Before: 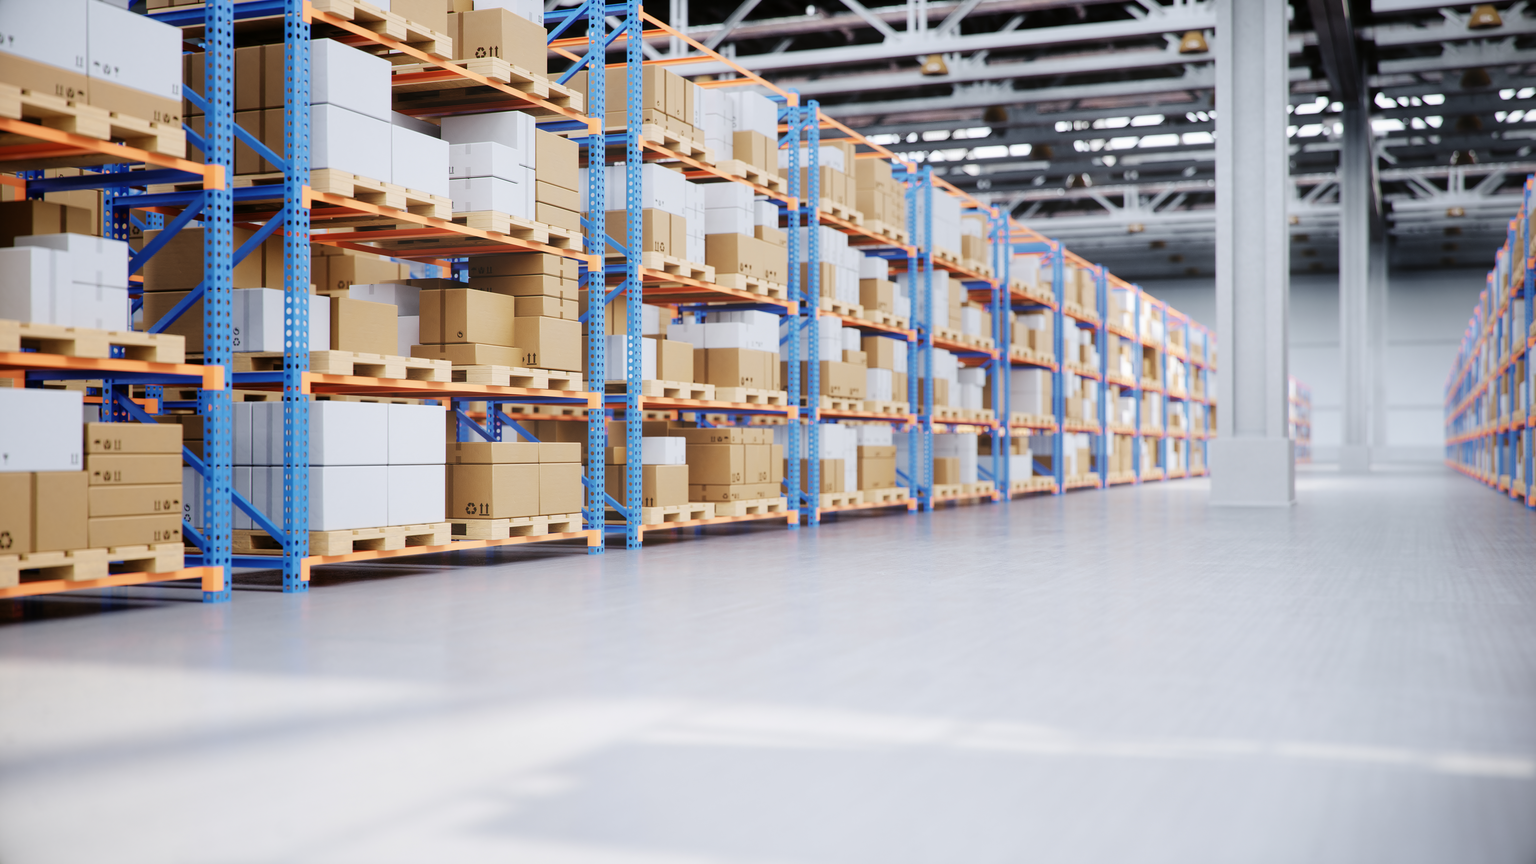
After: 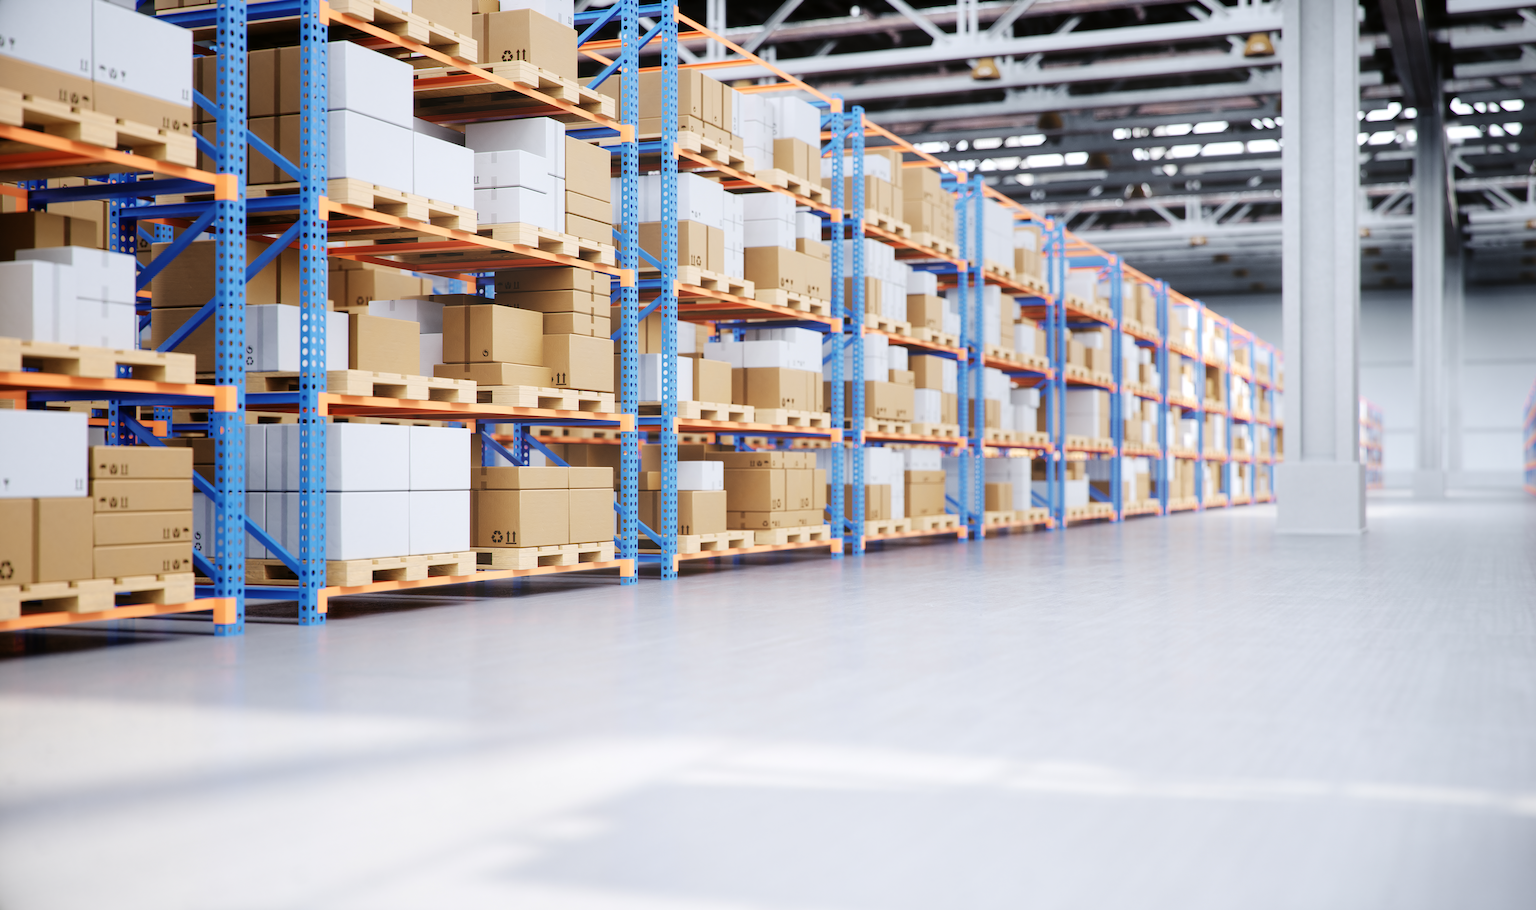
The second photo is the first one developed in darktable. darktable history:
exposure: exposure 0.15 EV, compensate highlight preservation false
crop and rotate: right 5.167%
